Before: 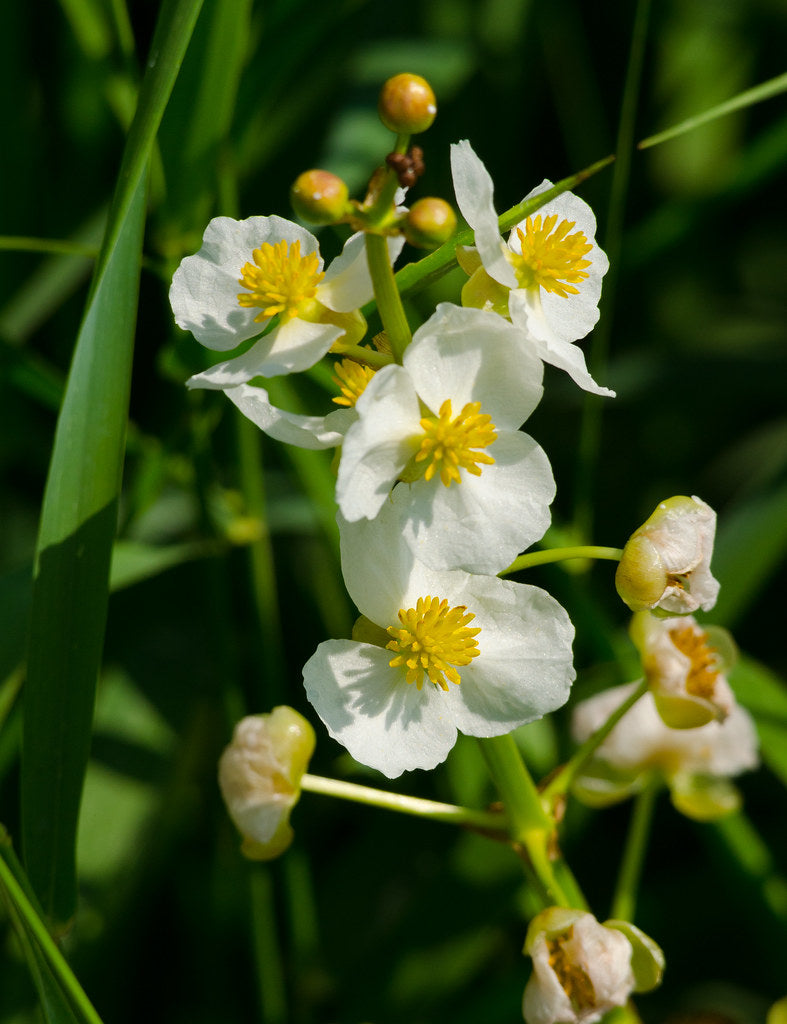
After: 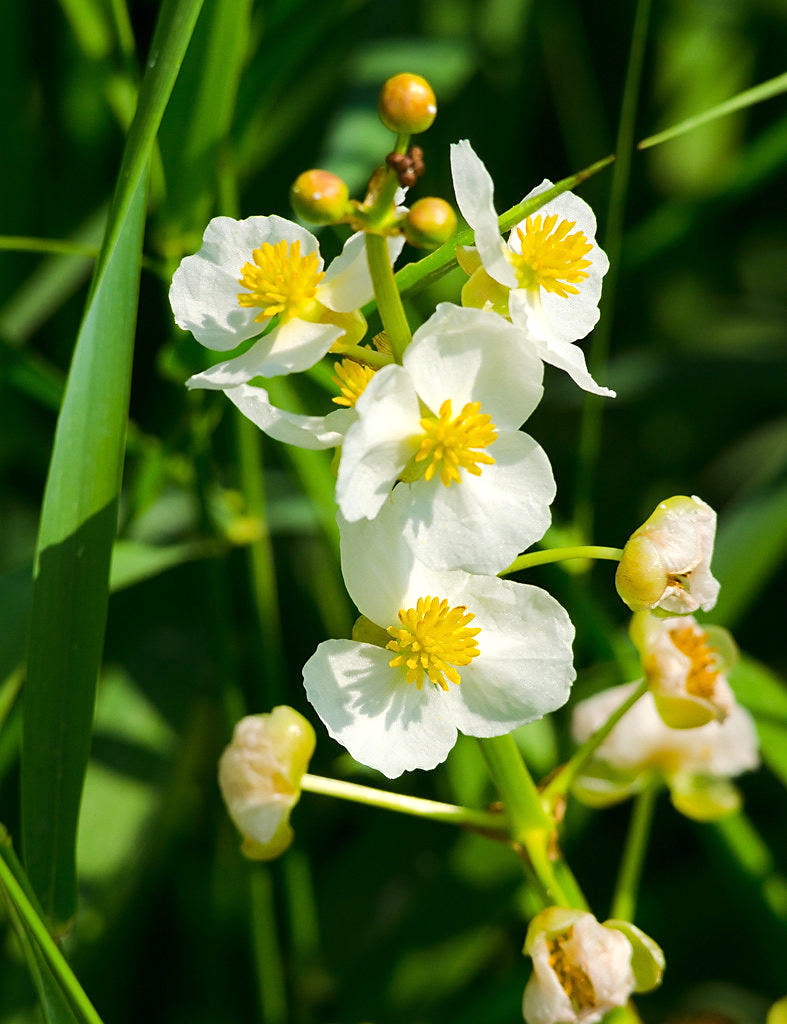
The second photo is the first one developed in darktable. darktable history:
tone equalizer: -8 EV 0.998 EV, -7 EV 1.04 EV, -6 EV 0.975 EV, -5 EV 1.03 EV, -4 EV 1.03 EV, -3 EV 0.757 EV, -2 EV 0.497 EV, -1 EV 0.263 EV, edges refinement/feathering 500, mask exposure compensation -1.57 EV, preserve details no
sharpen: radius 1.878, amount 0.394, threshold 1.603
